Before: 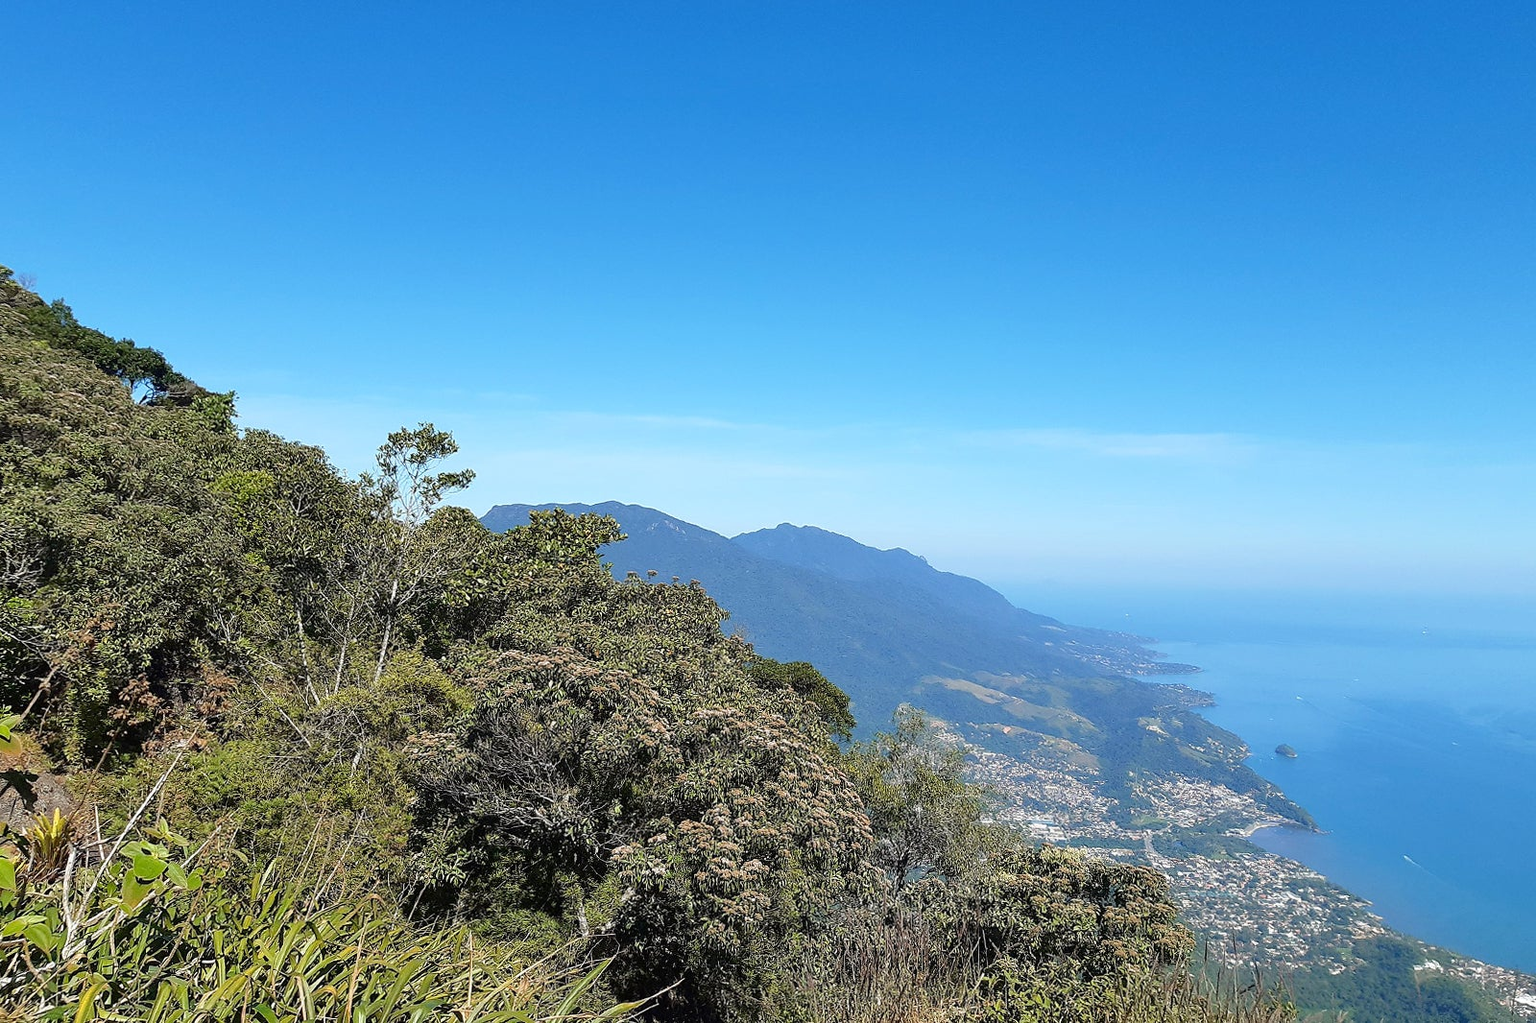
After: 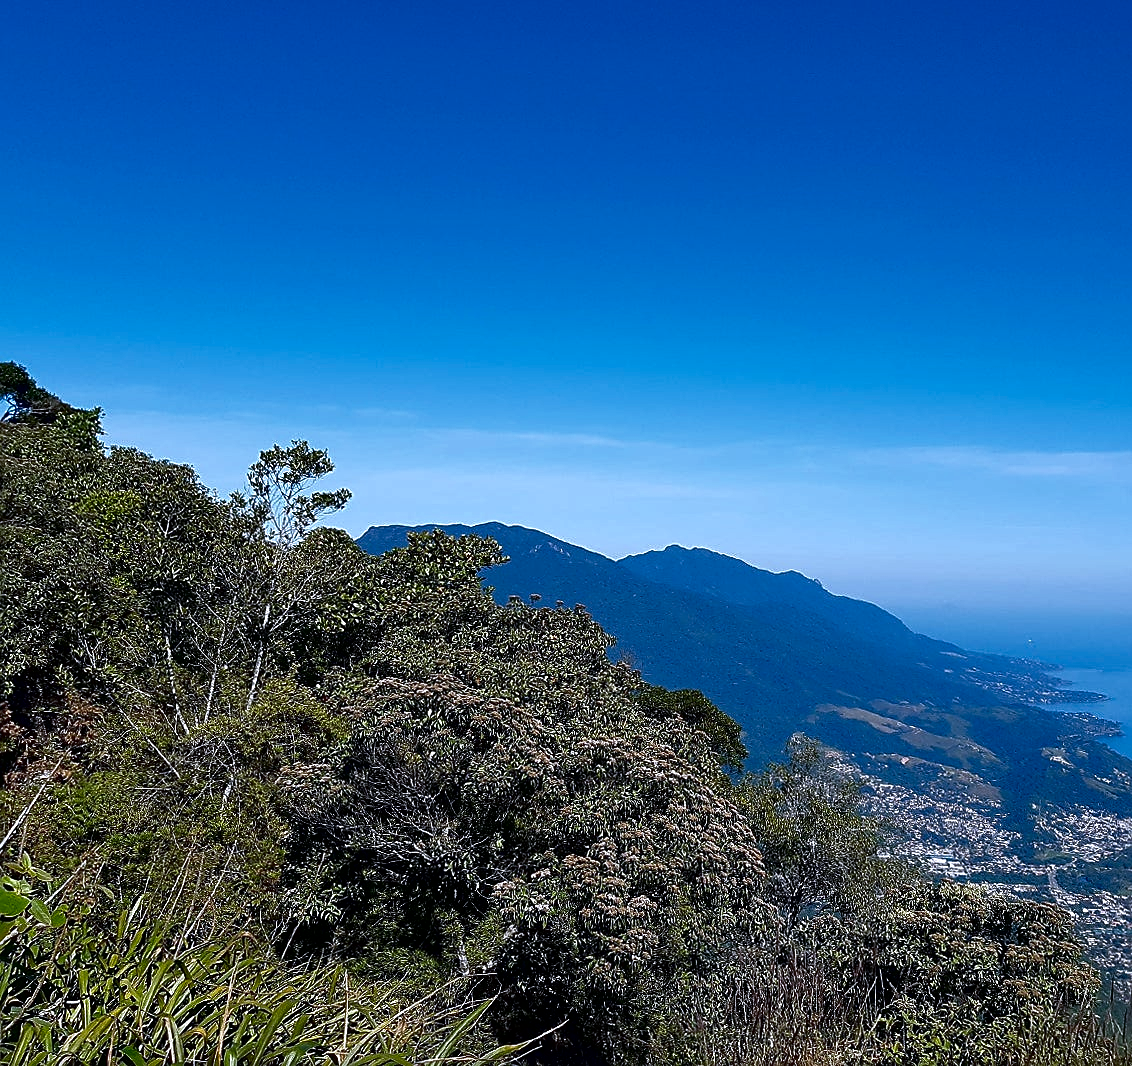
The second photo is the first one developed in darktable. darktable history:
contrast brightness saturation: brightness -0.52
sharpen: on, module defaults
white balance: red 0.967, blue 1.119, emerald 0.756
crop and rotate: left 9.061%, right 20.142%
